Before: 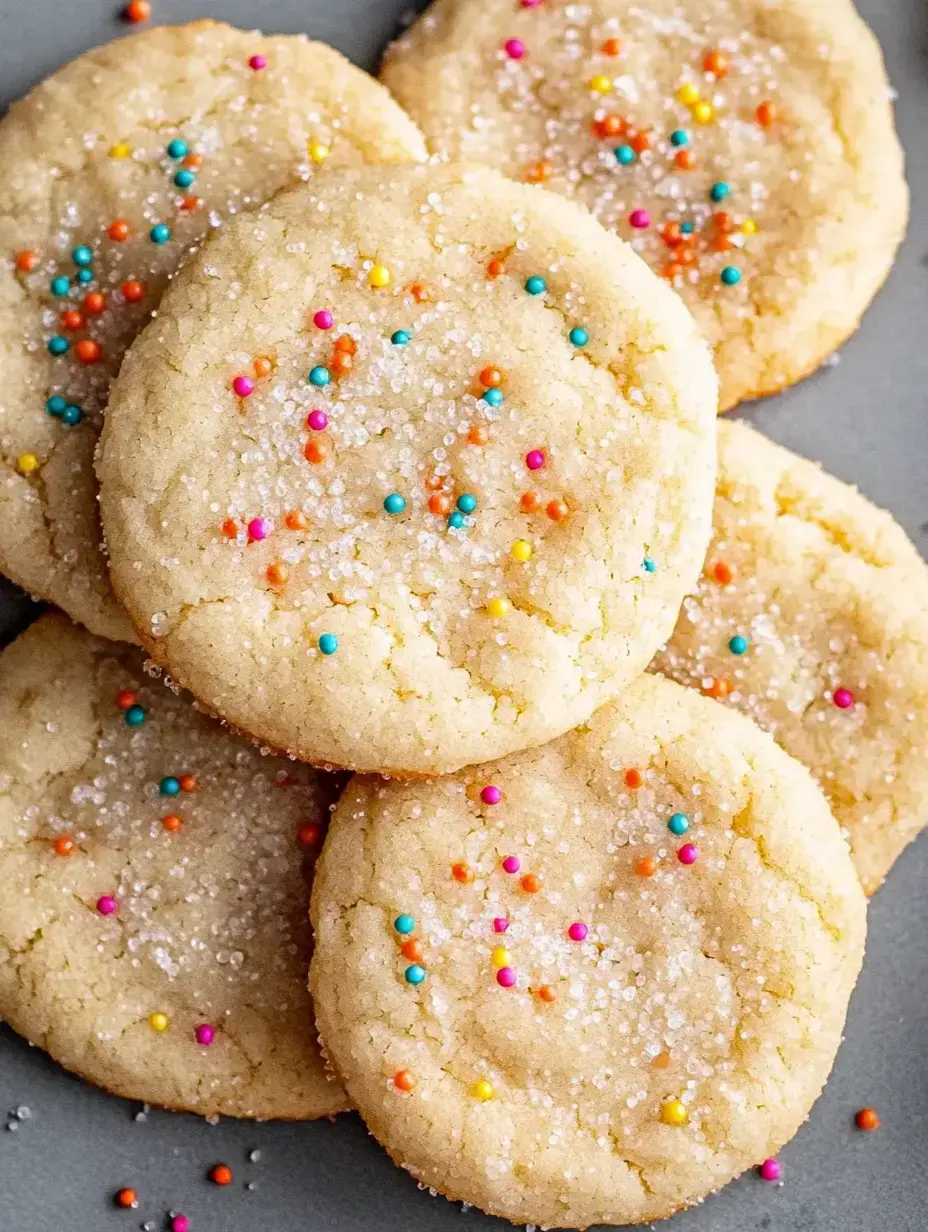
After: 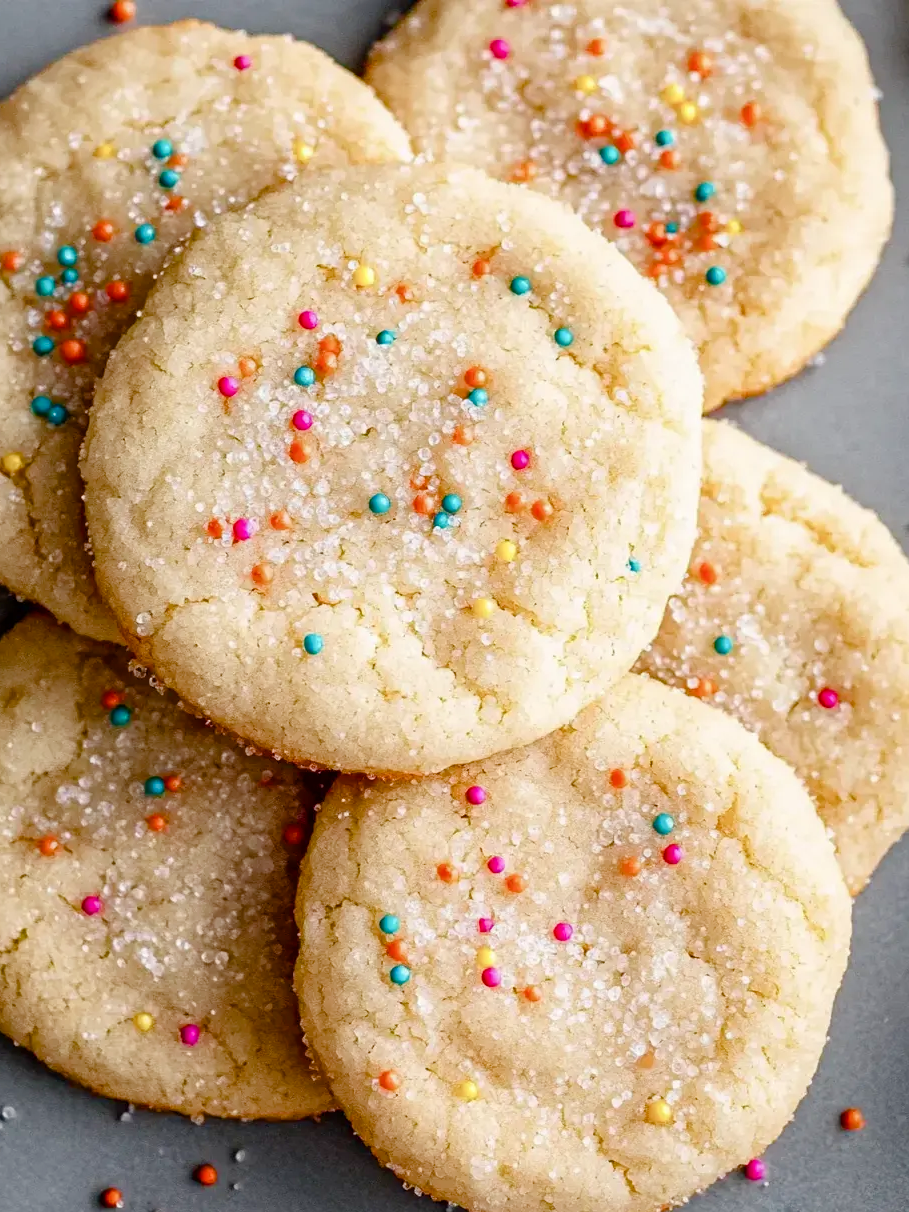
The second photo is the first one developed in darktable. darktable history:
crop: left 1.701%, right 0.281%, bottom 1.597%
color balance rgb: perceptual saturation grading › global saturation 20%, perceptual saturation grading › highlights -50.512%, perceptual saturation grading › shadows 31.159%, global vibrance 24.439%
